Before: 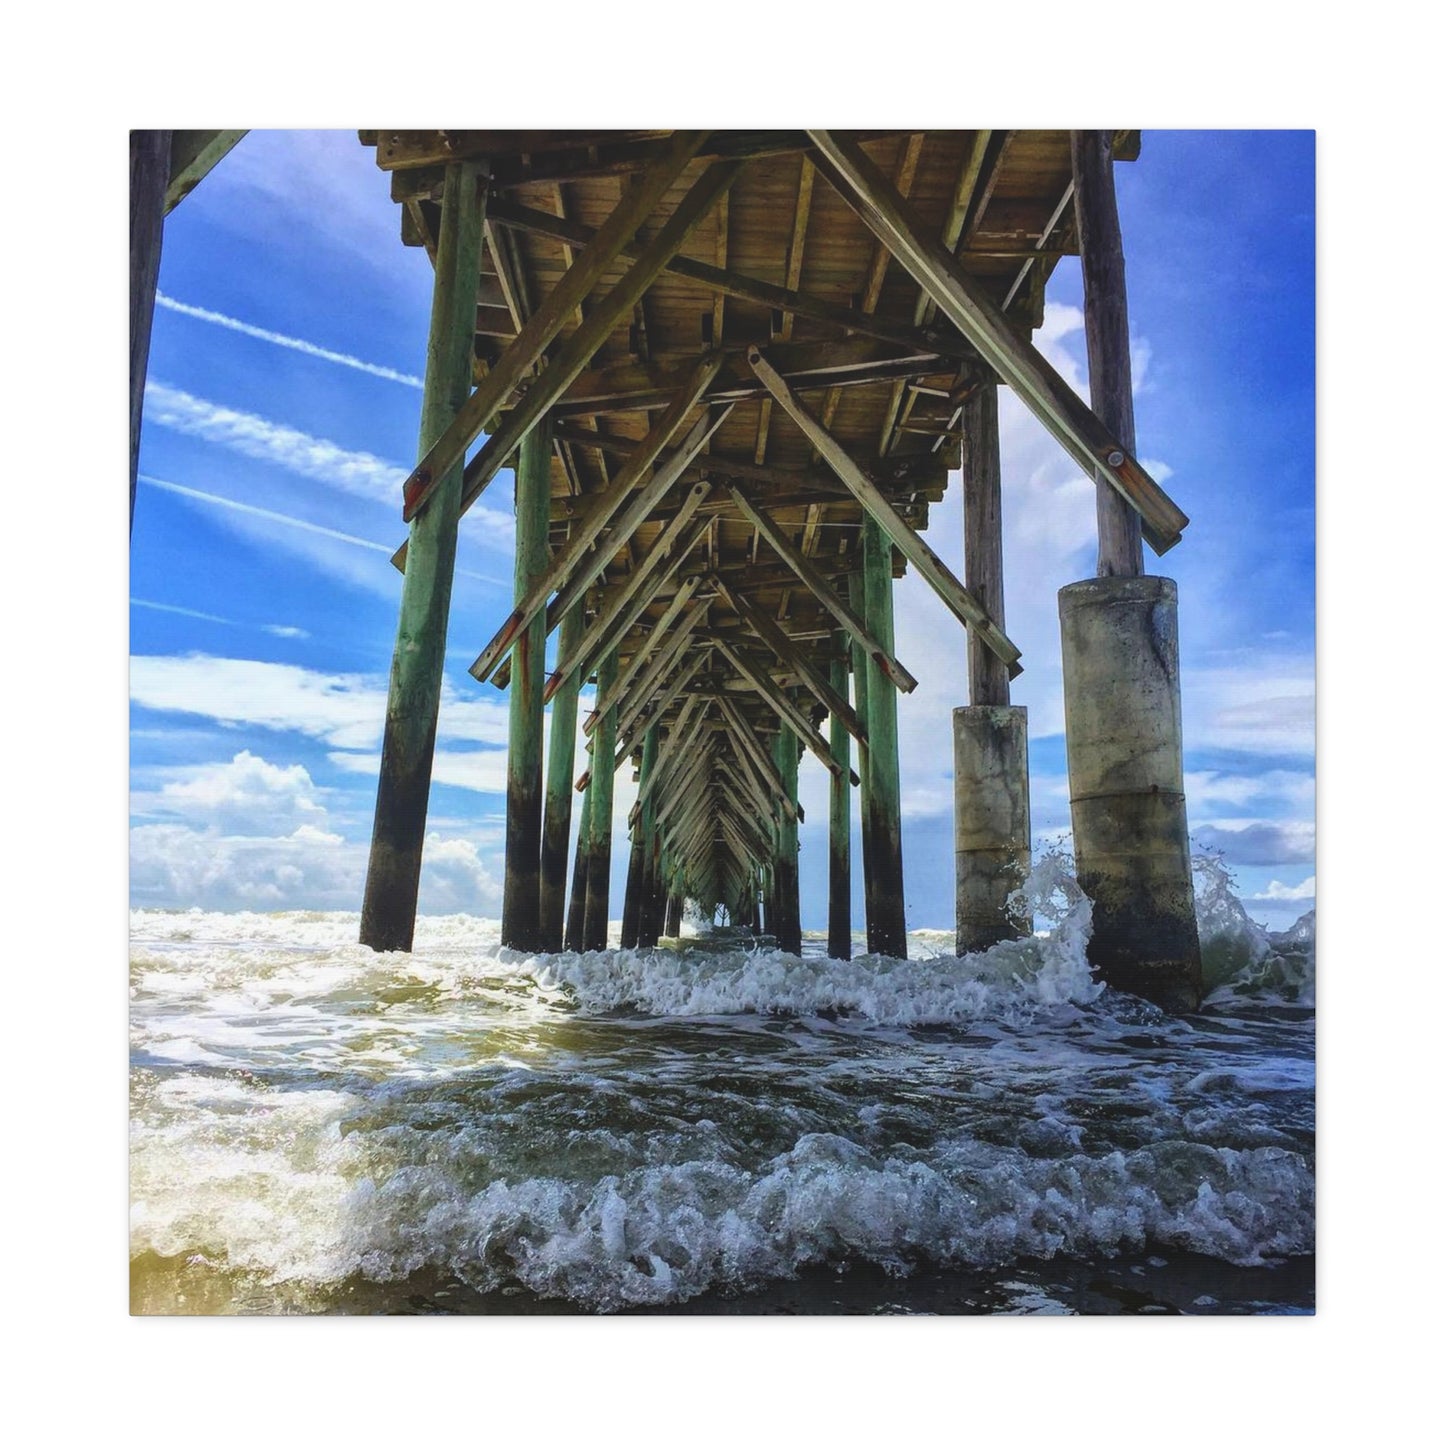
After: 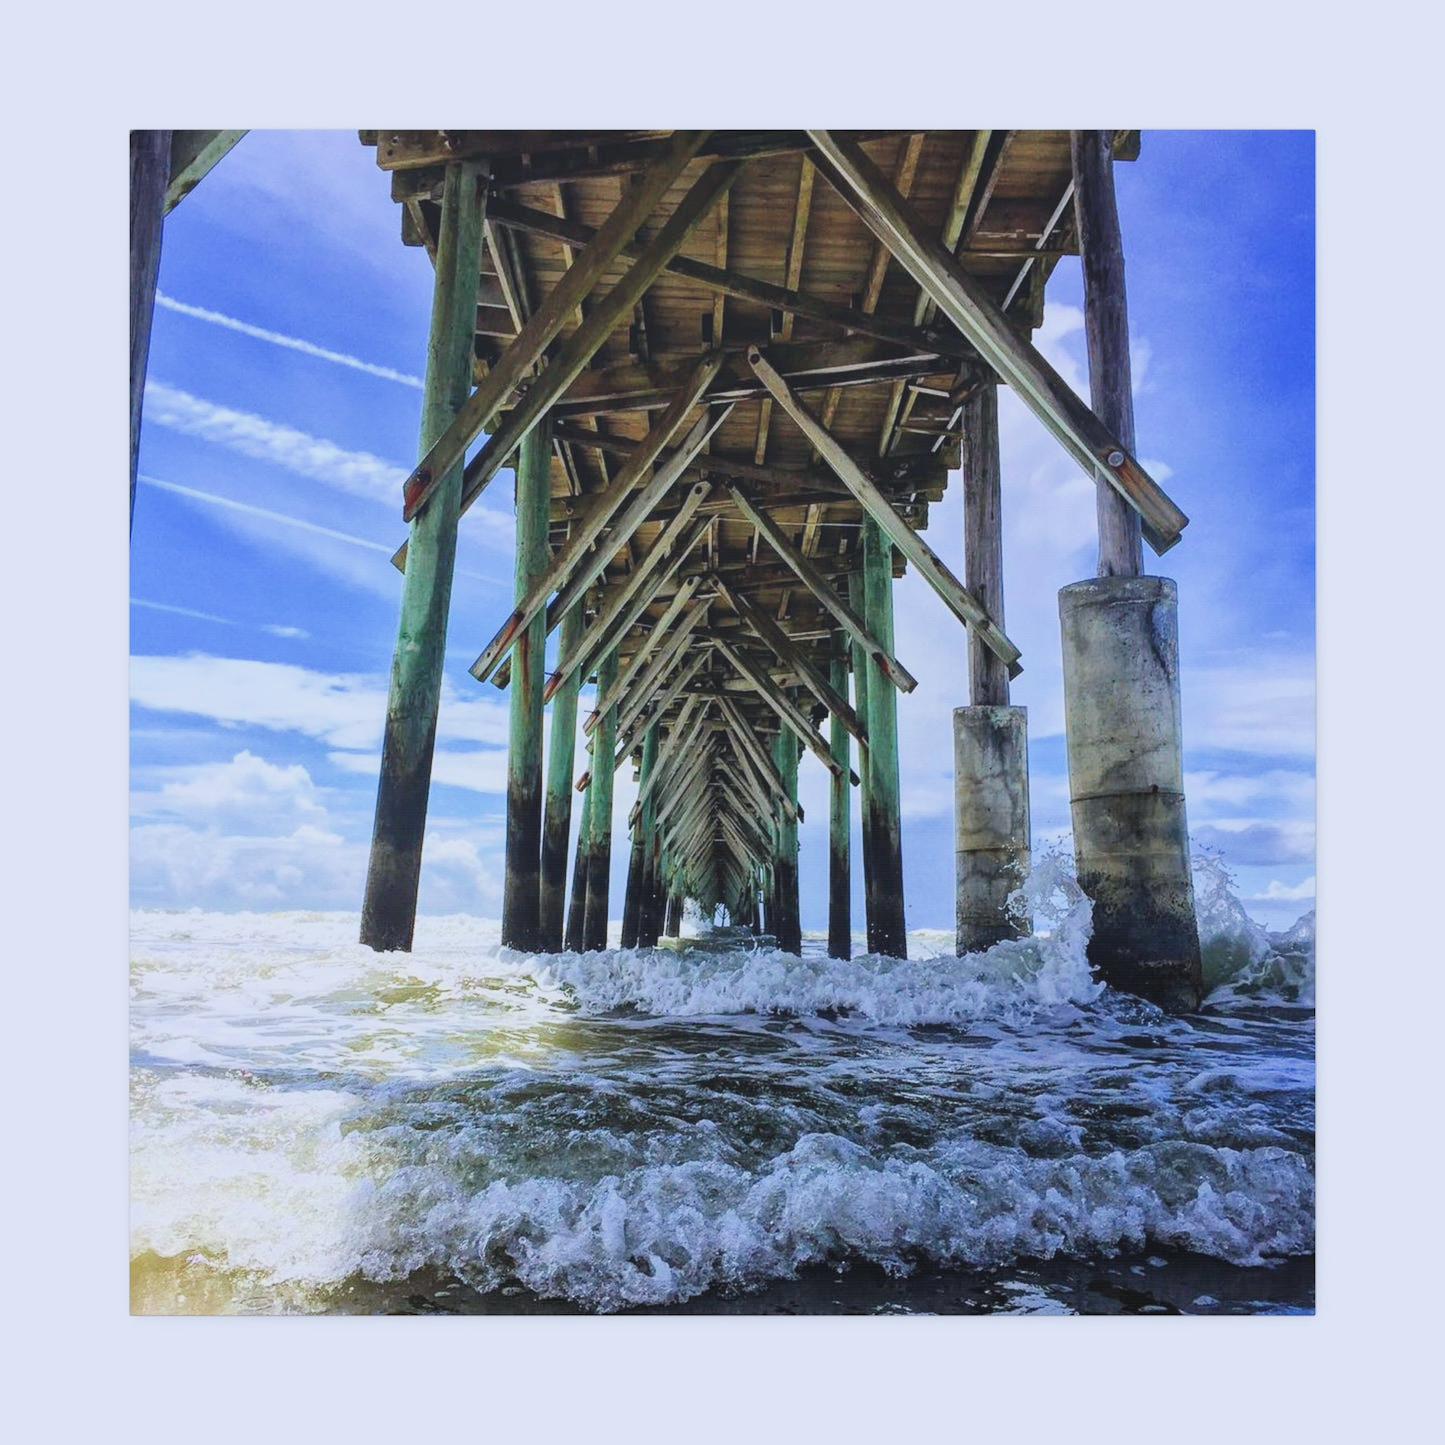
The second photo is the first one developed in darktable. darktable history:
color calibration: illuminant as shot in camera, x 0.37, y 0.382, temperature 4313.32 K
exposure: black level correction 0, exposure 0.7 EV, compensate exposure bias true, compensate highlight preservation false
filmic rgb: black relative exposure -7.65 EV, white relative exposure 4.56 EV, hardness 3.61, contrast 1.05
